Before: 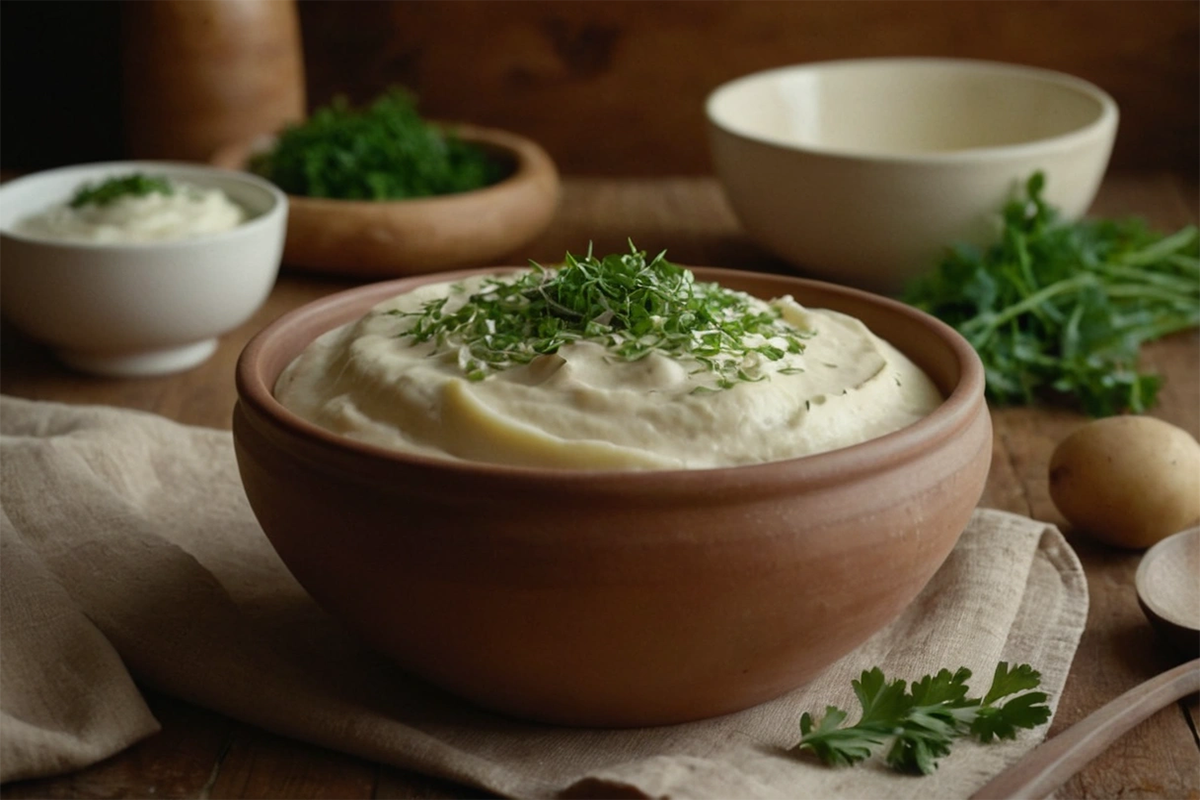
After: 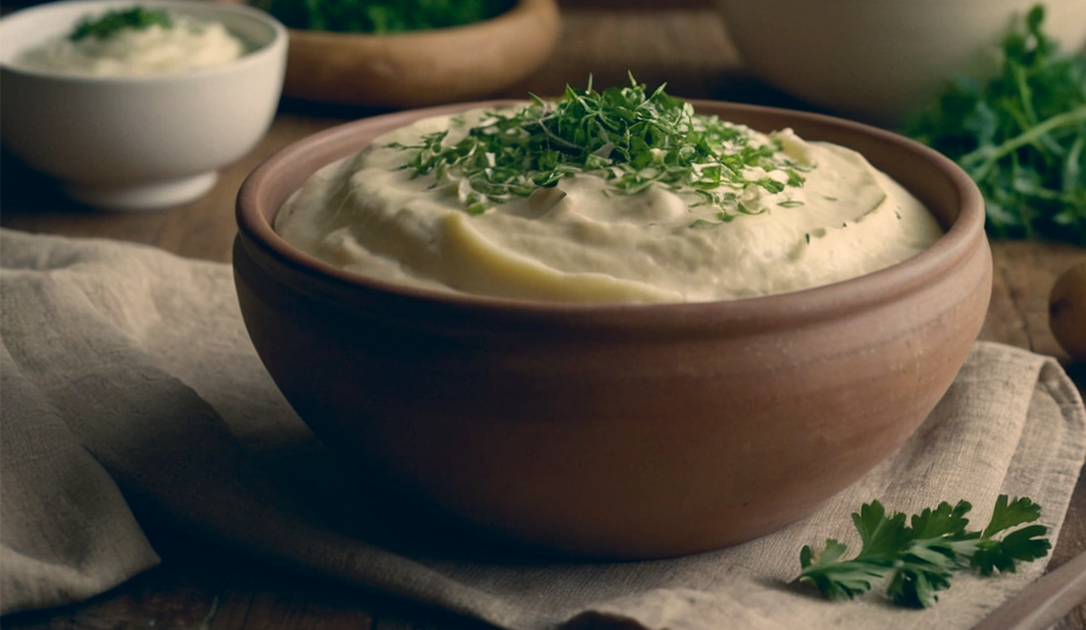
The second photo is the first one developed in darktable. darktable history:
crop: top 20.916%, right 9.437%, bottom 0.316%
color correction: highlights a* 10.32, highlights b* 14.66, shadows a* -9.59, shadows b* -15.02
